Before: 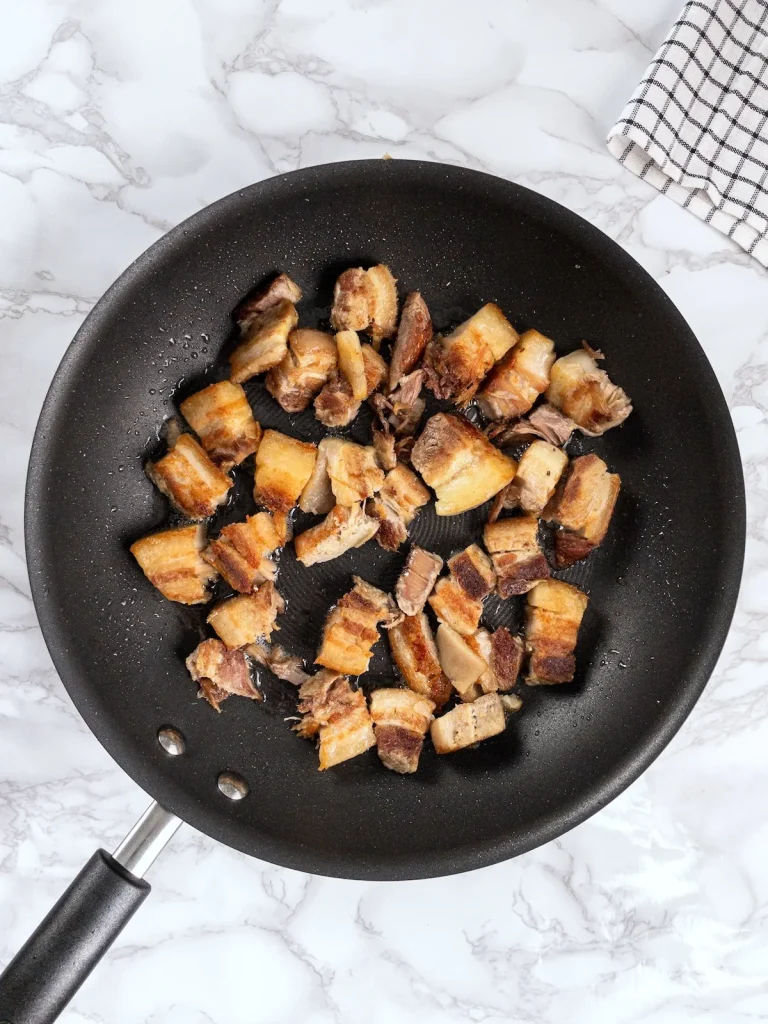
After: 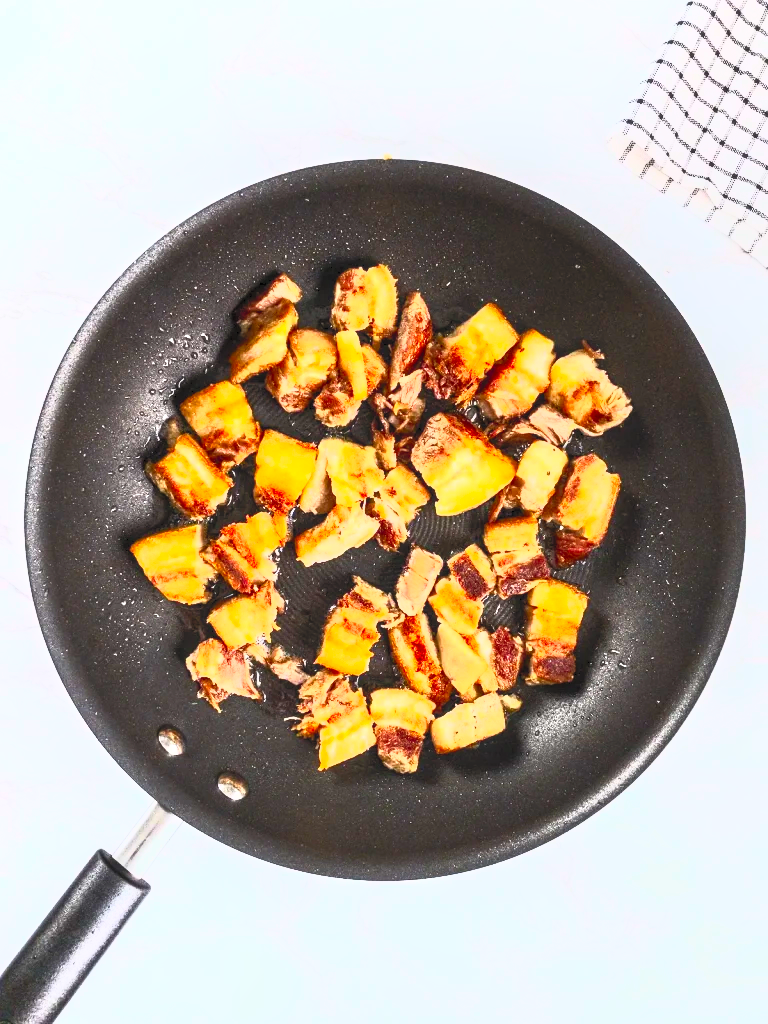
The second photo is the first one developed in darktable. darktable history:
local contrast: on, module defaults
contrast brightness saturation: contrast 0.992, brightness 0.995, saturation 0.982
